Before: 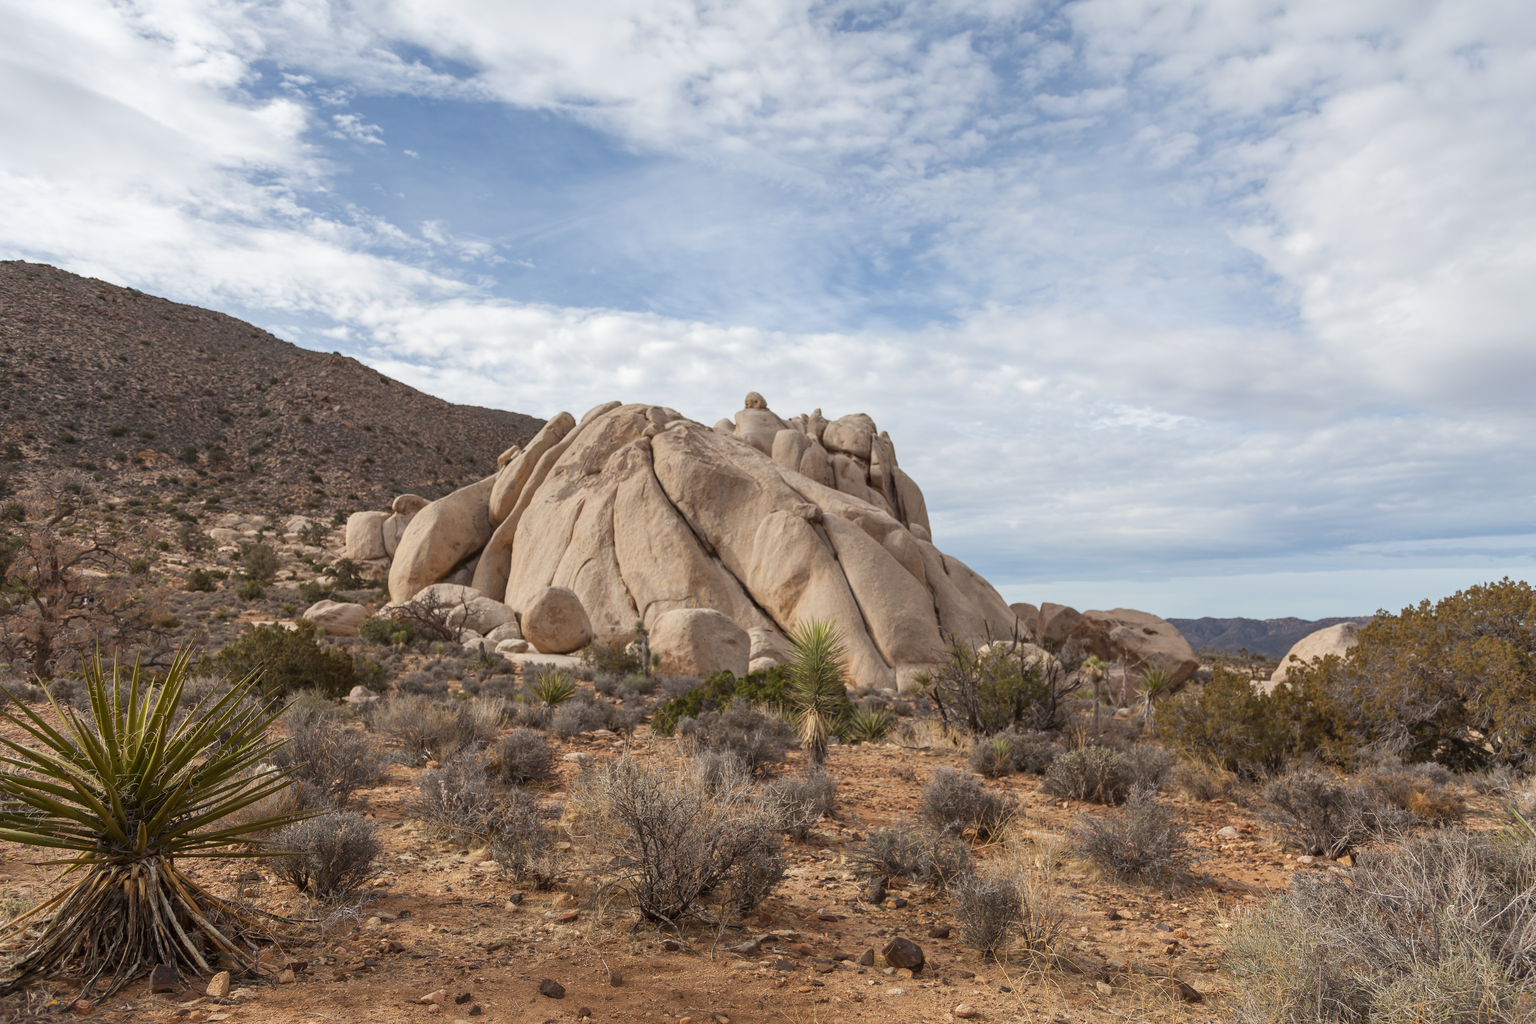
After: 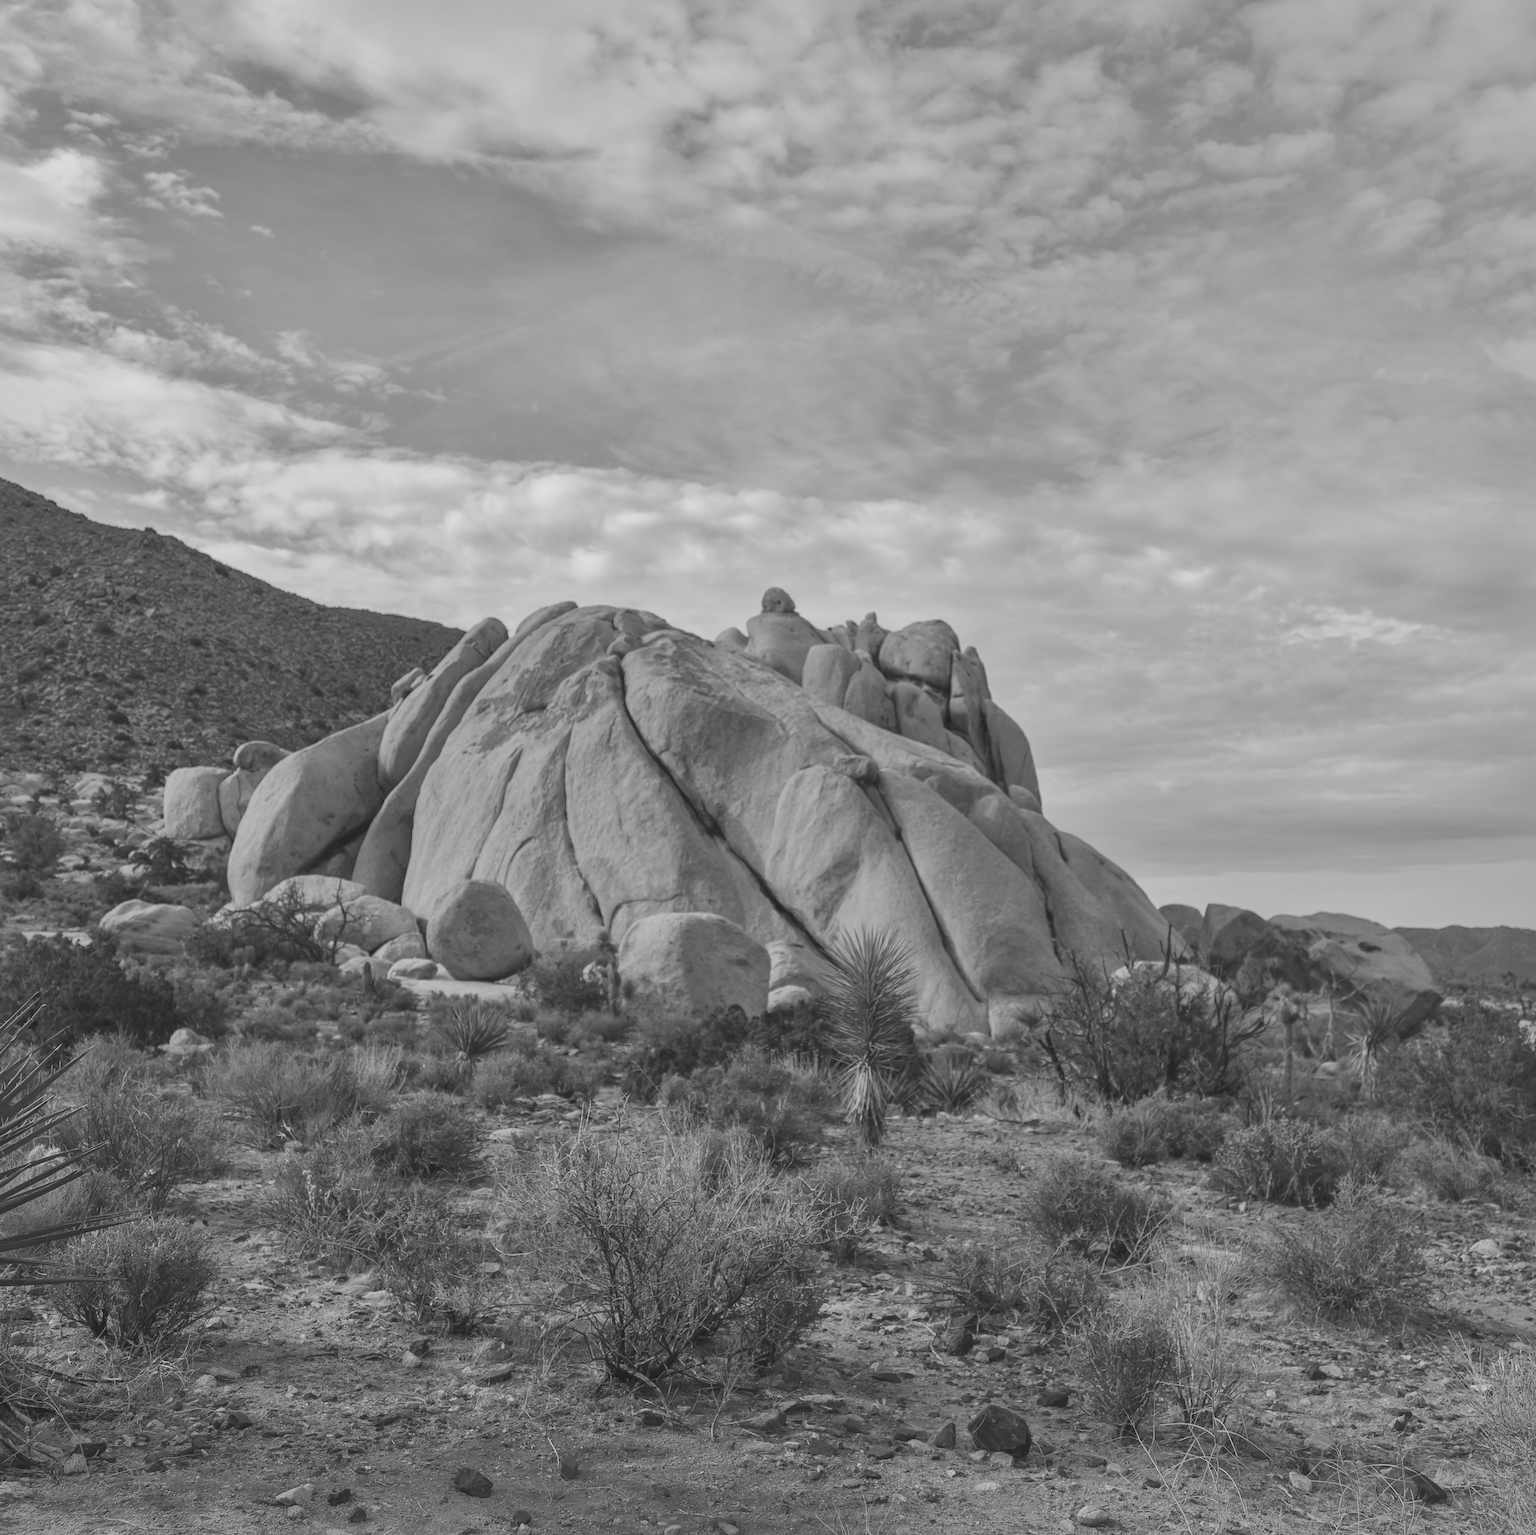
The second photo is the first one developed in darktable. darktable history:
color calibration: output gray [0.253, 0.26, 0.487, 0], gray › normalize channels true, illuminant same as pipeline (D50), adaptation XYZ, x 0.346, y 0.359, gamut compression 0
exposure: black level correction -0.008, exposure 0.067 EV, compensate highlight preservation false
shadows and highlights: shadows 40, highlights -60
crop and rotate: left 15.446%, right 17.836%
contrast brightness saturation: contrast -0.05, saturation -0.41
color balance: input saturation 100.43%, contrast fulcrum 14.22%, output saturation 70.41%
